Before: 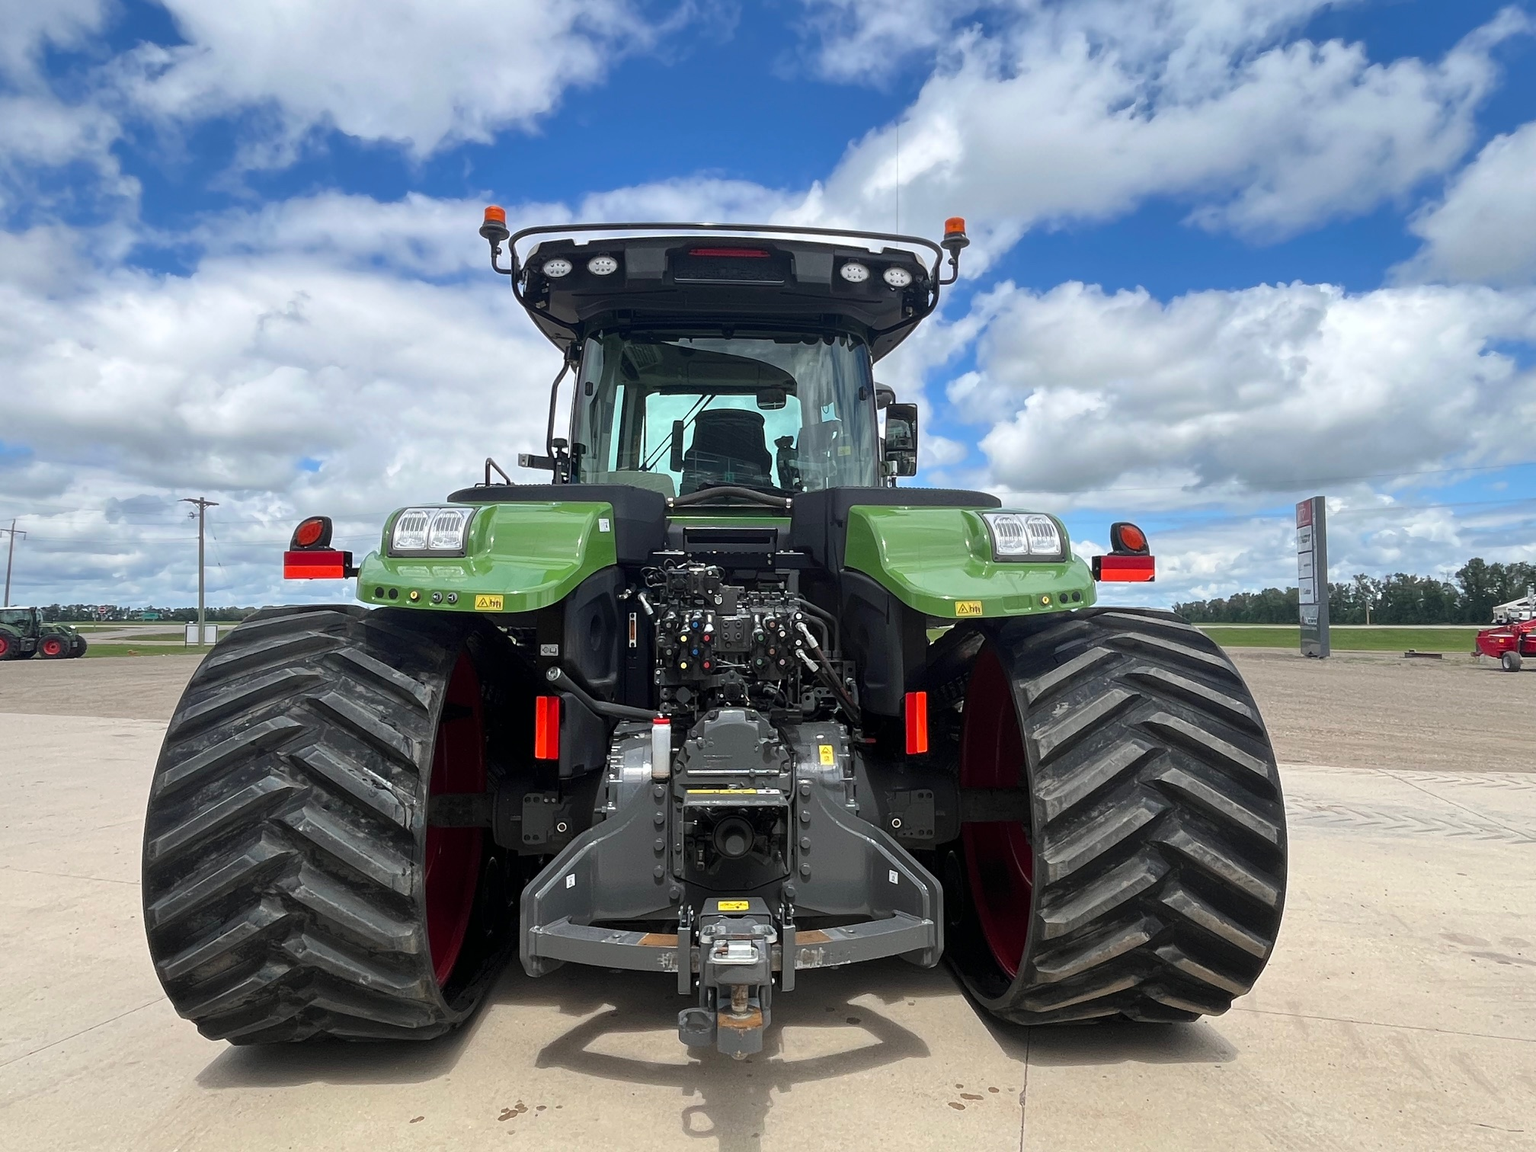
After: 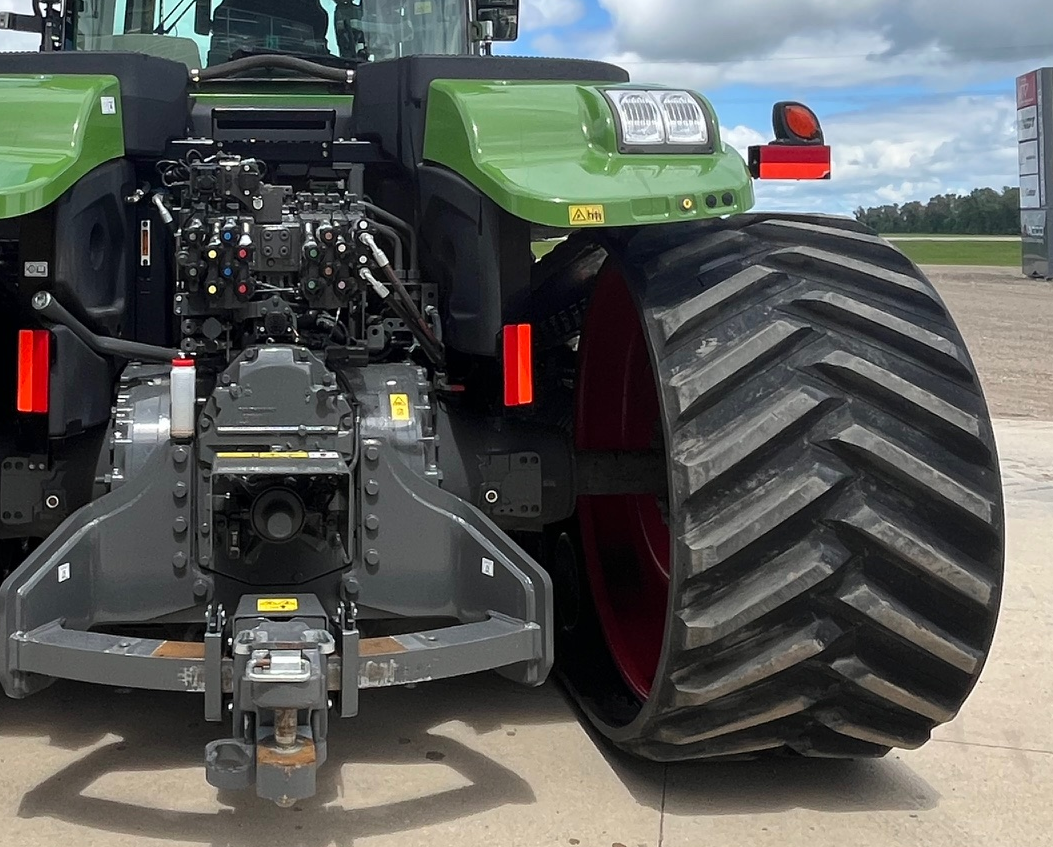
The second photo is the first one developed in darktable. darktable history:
crop: left 34.017%, top 38.656%, right 13.721%, bottom 5.275%
